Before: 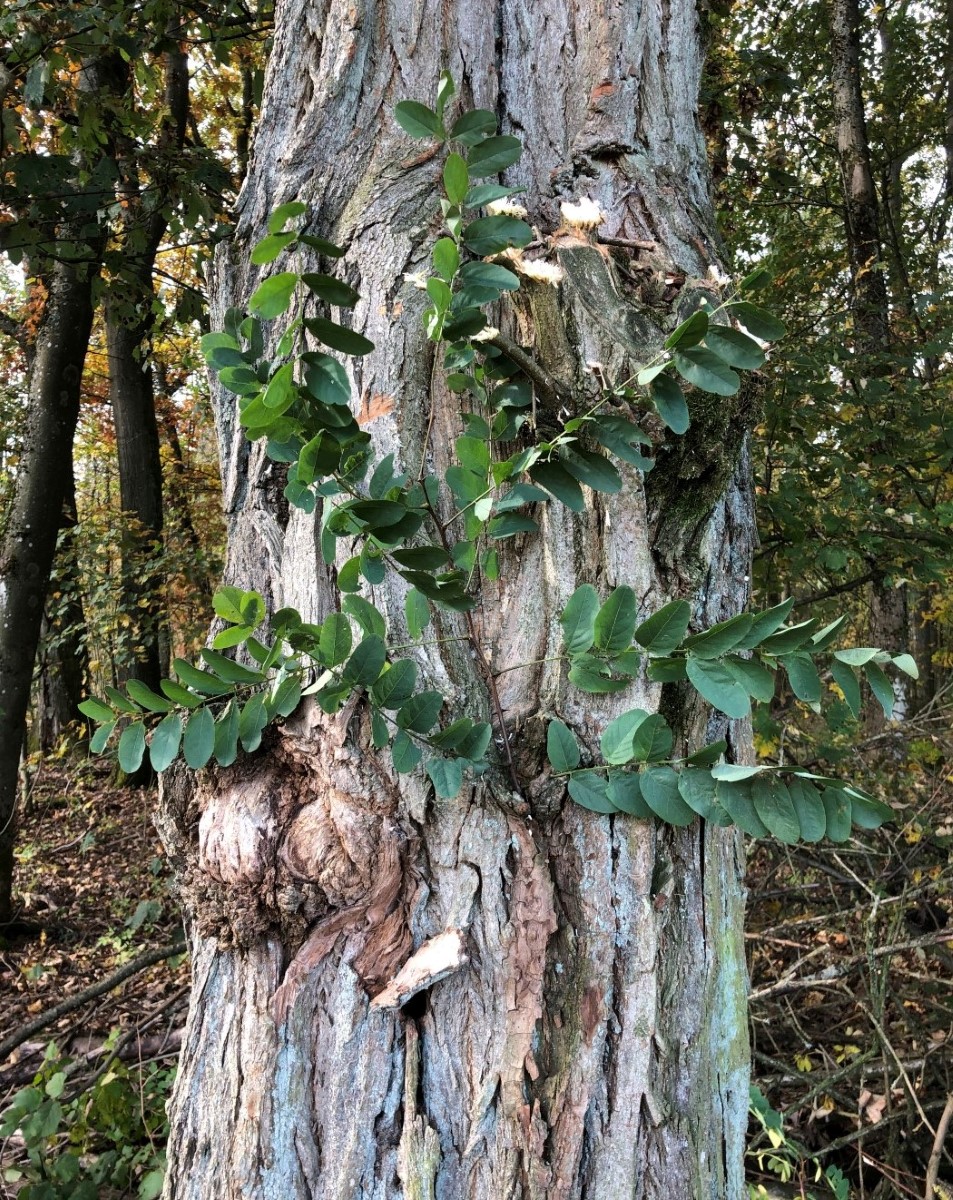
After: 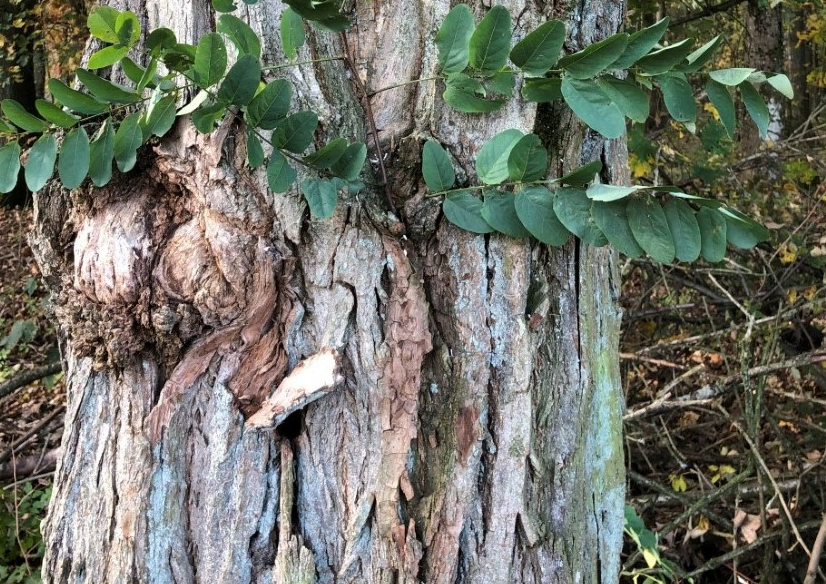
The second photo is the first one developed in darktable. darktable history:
crop and rotate: left 13.253%, top 48.385%, bottom 2.866%
